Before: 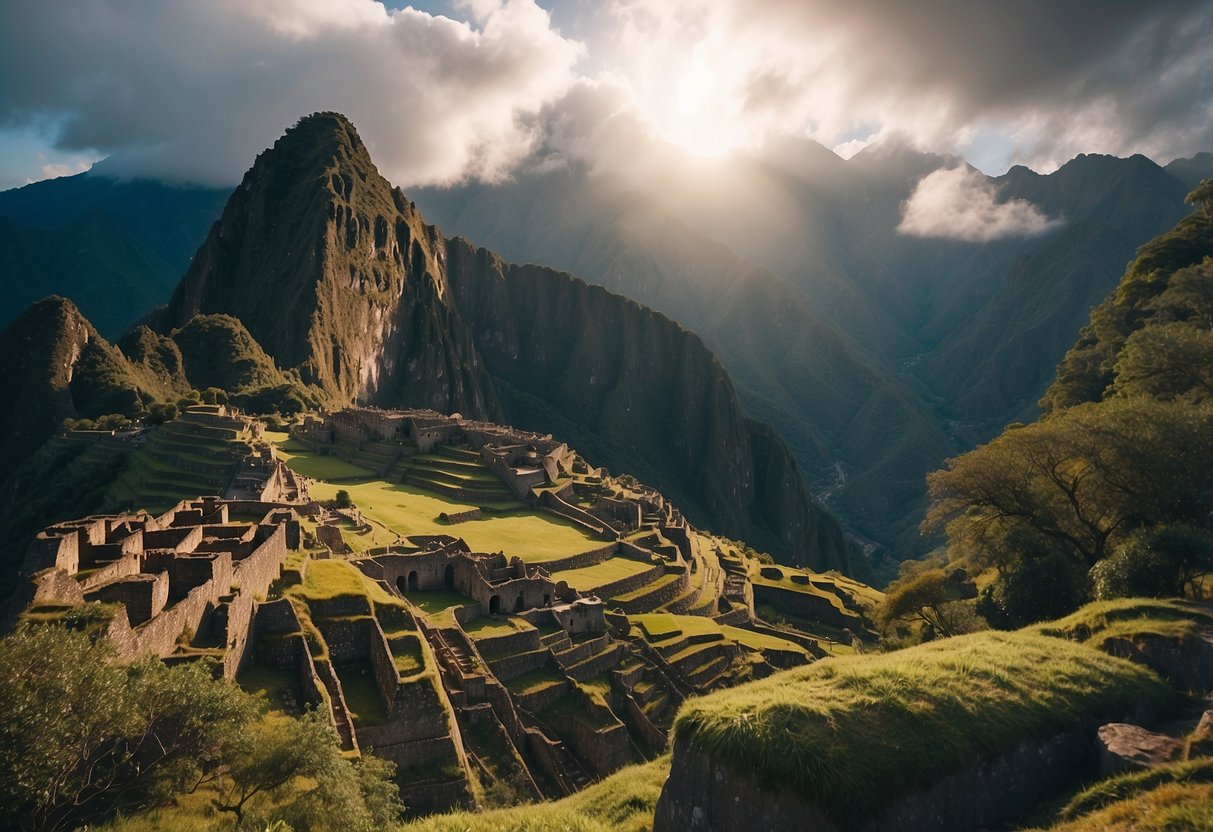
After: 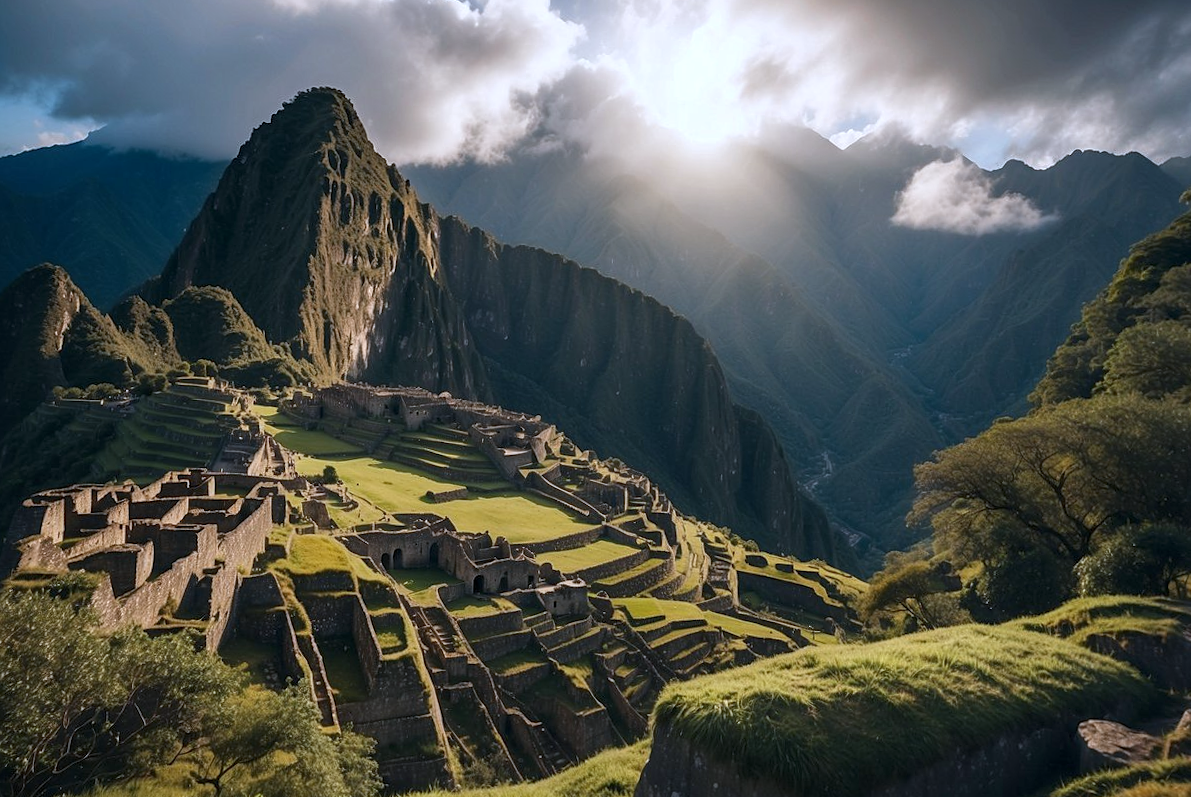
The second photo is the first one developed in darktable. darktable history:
rotate and perspective: rotation 1.57°, crop left 0.018, crop right 0.982, crop top 0.039, crop bottom 0.961
white balance: red 0.931, blue 1.11
local contrast: detail 130%
sharpen: amount 0.2
